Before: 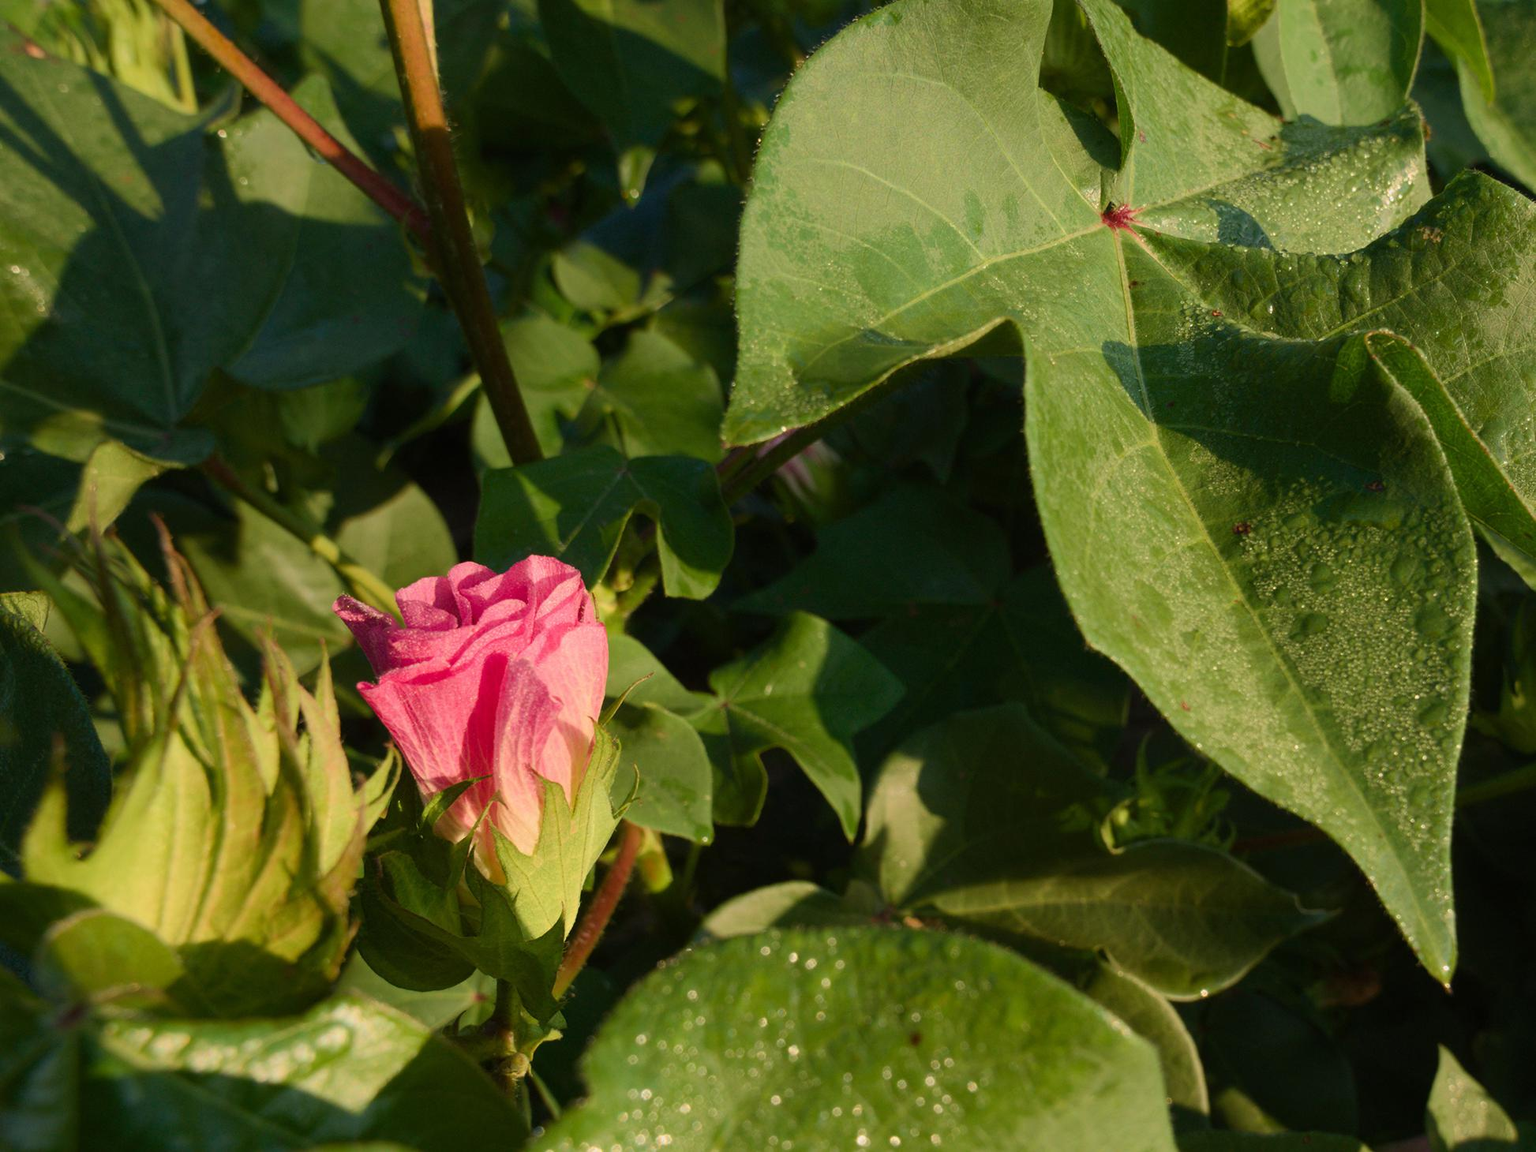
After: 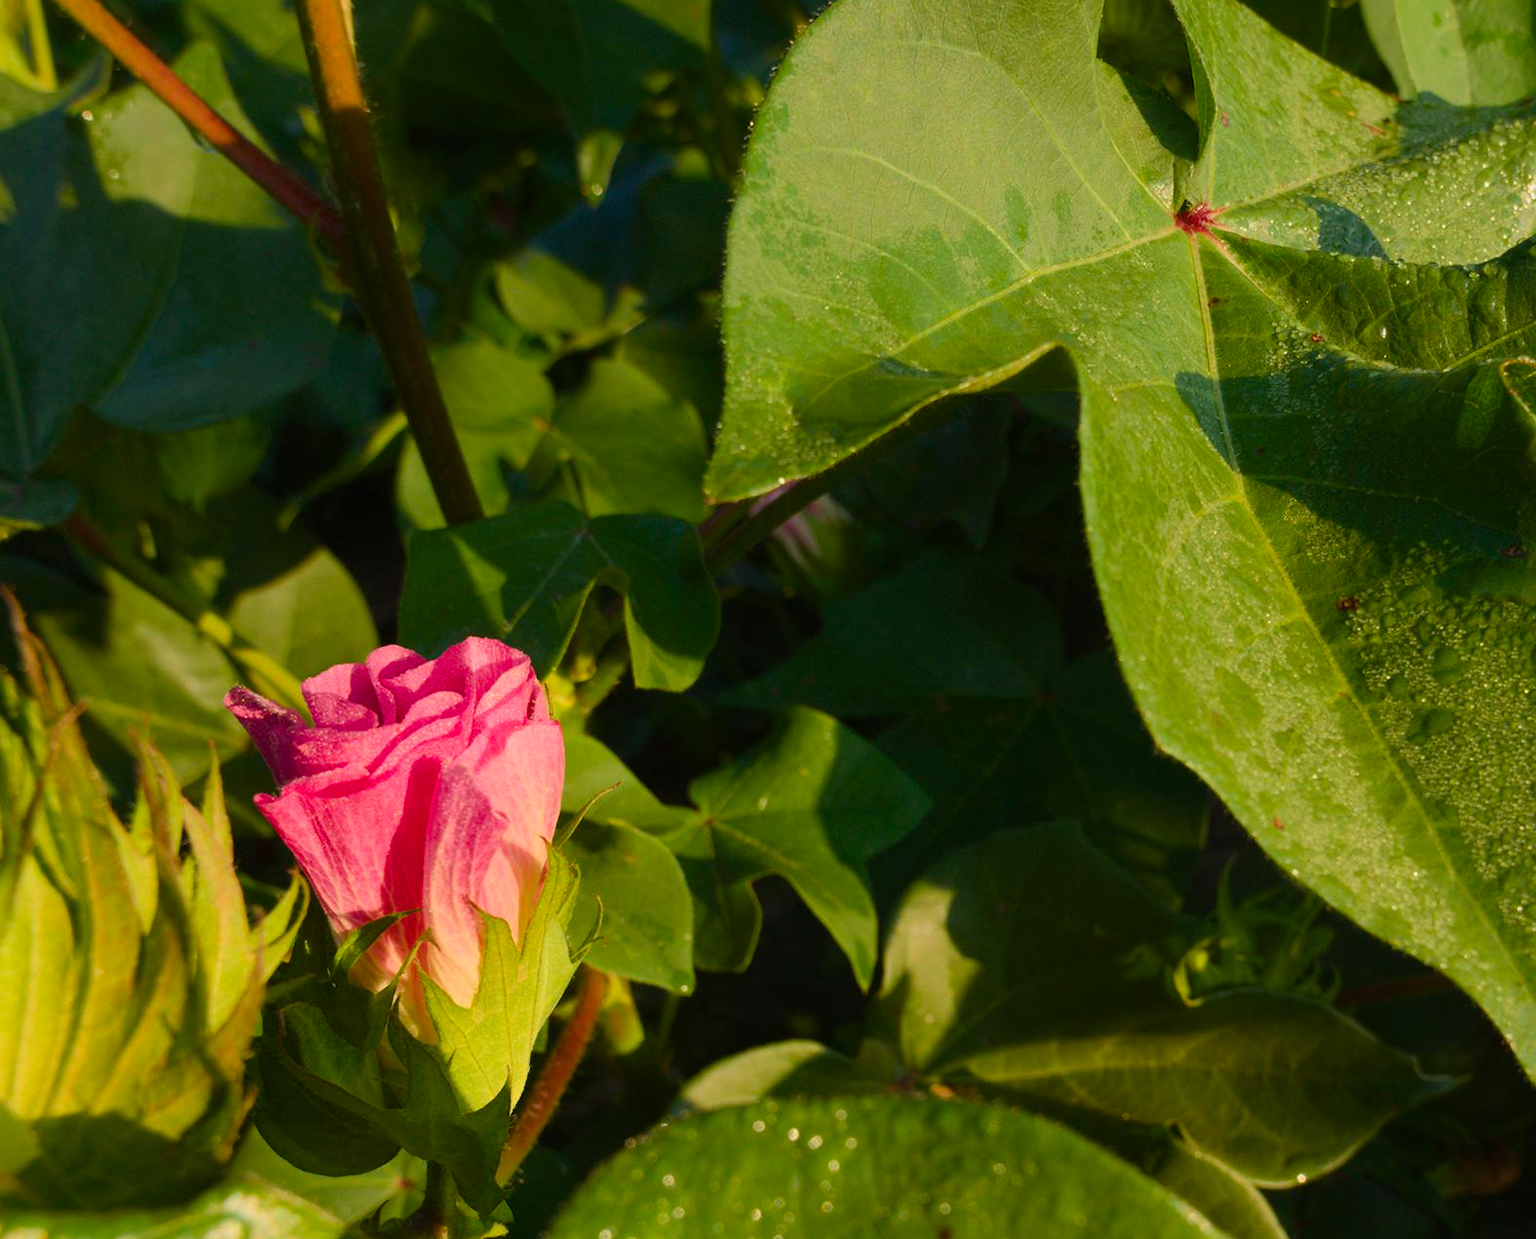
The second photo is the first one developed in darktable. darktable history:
color balance rgb: global offset › hue 169.26°, perceptual saturation grading › global saturation 16.942%, global vibrance 20%
crop: left 9.906%, top 3.505%, right 9.204%, bottom 9.475%
